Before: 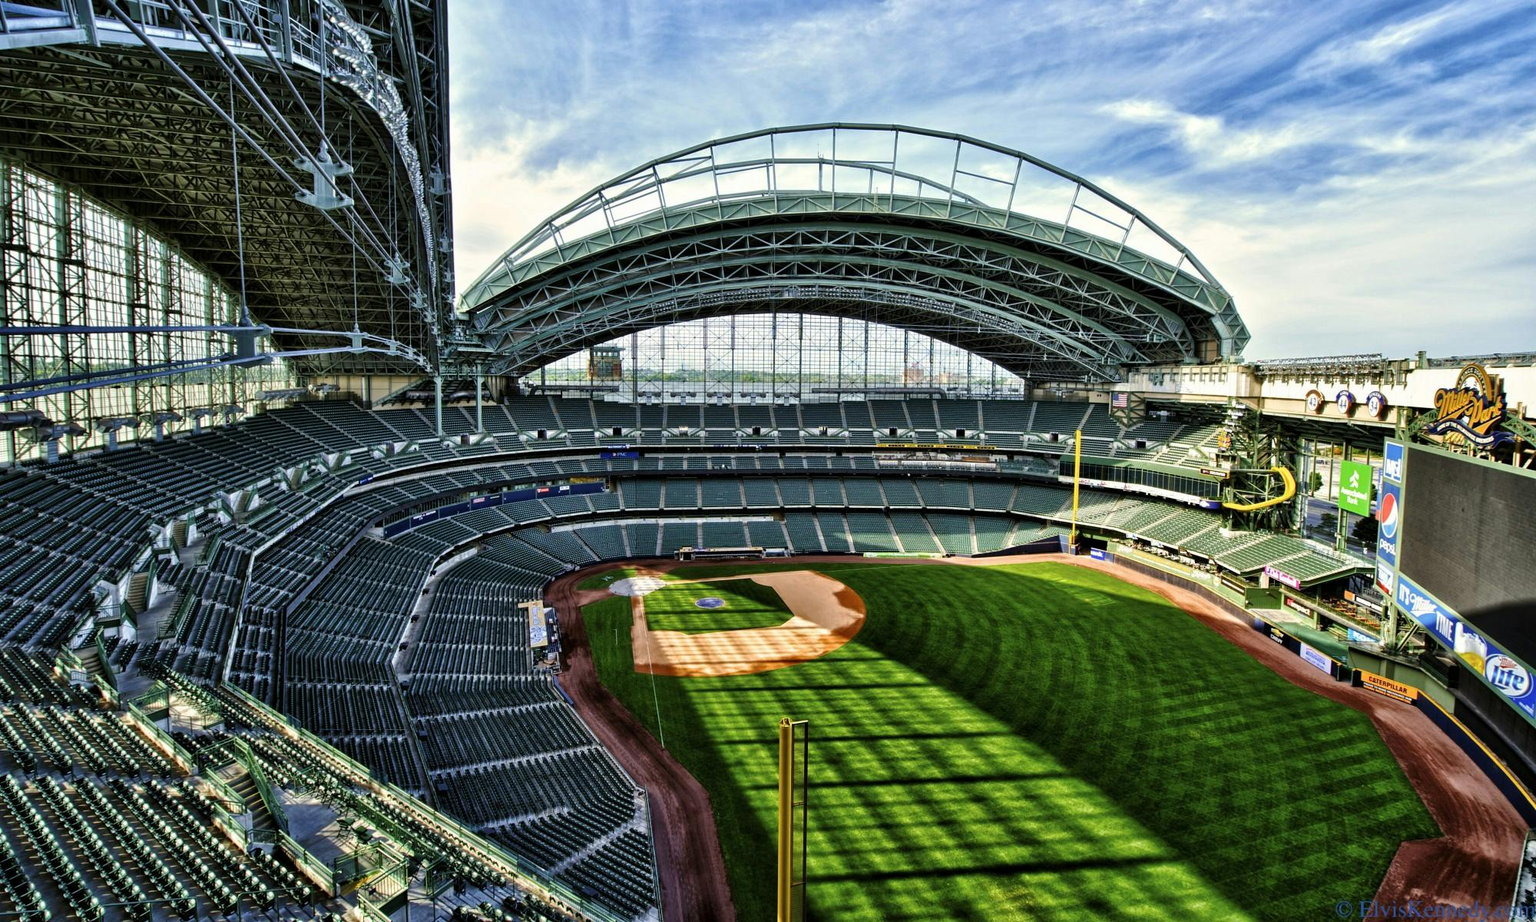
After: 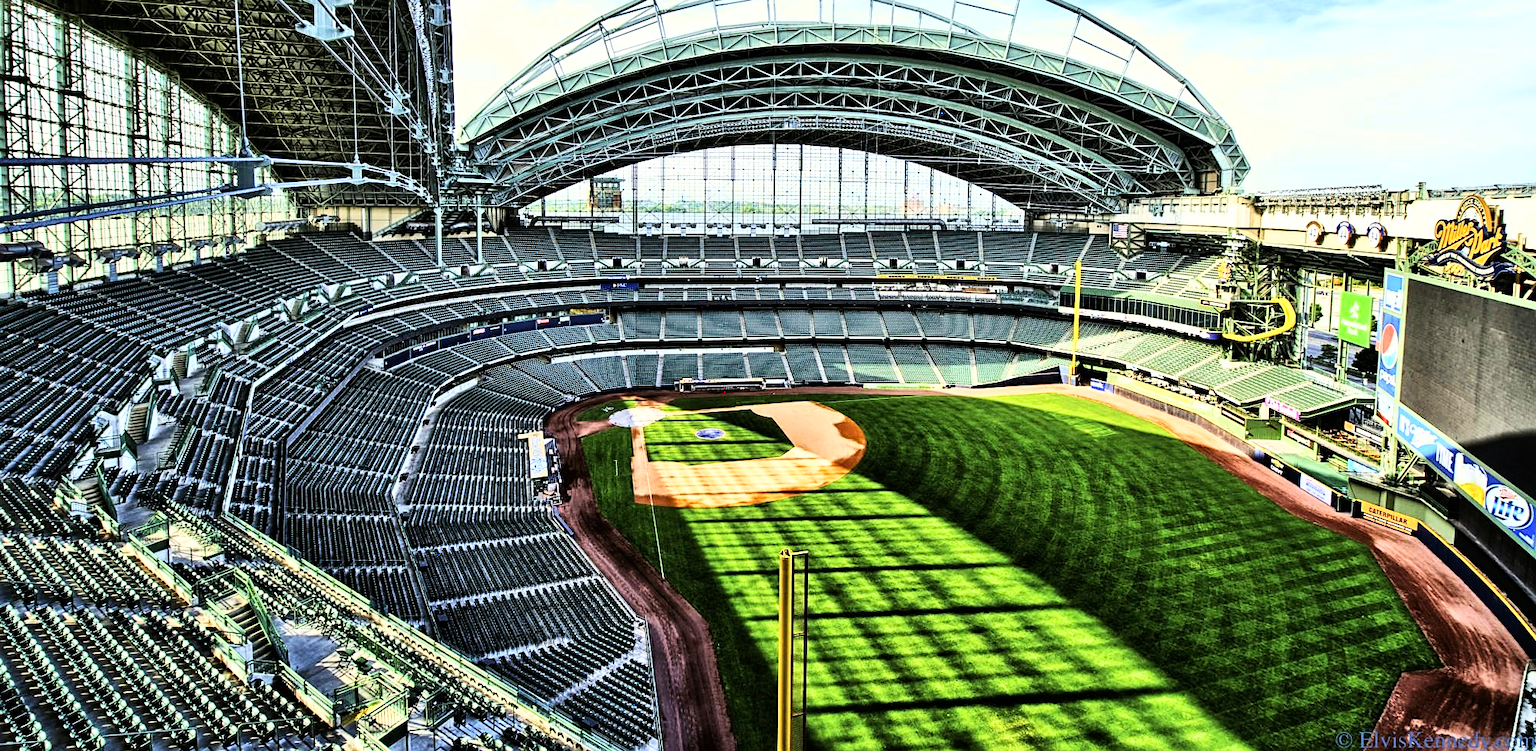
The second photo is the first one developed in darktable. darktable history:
crop and rotate: top 18.377%
sharpen: on, module defaults
base curve: curves: ch0 [(0, 0) (0.007, 0.004) (0.027, 0.03) (0.046, 0.07) (0.207, 0.54) (0.442, 0.872) (0.673, 0.972) (1, 1)]
